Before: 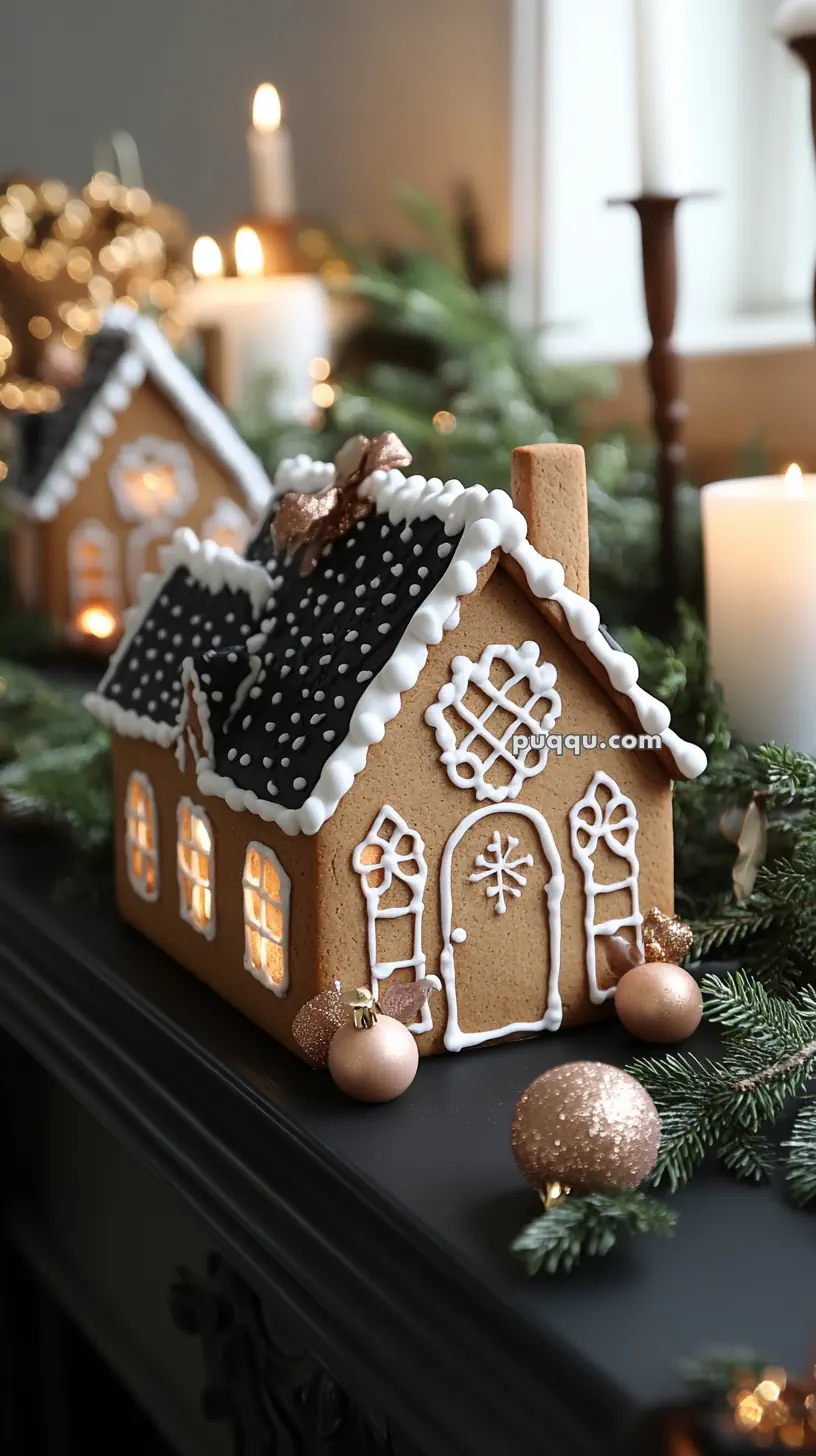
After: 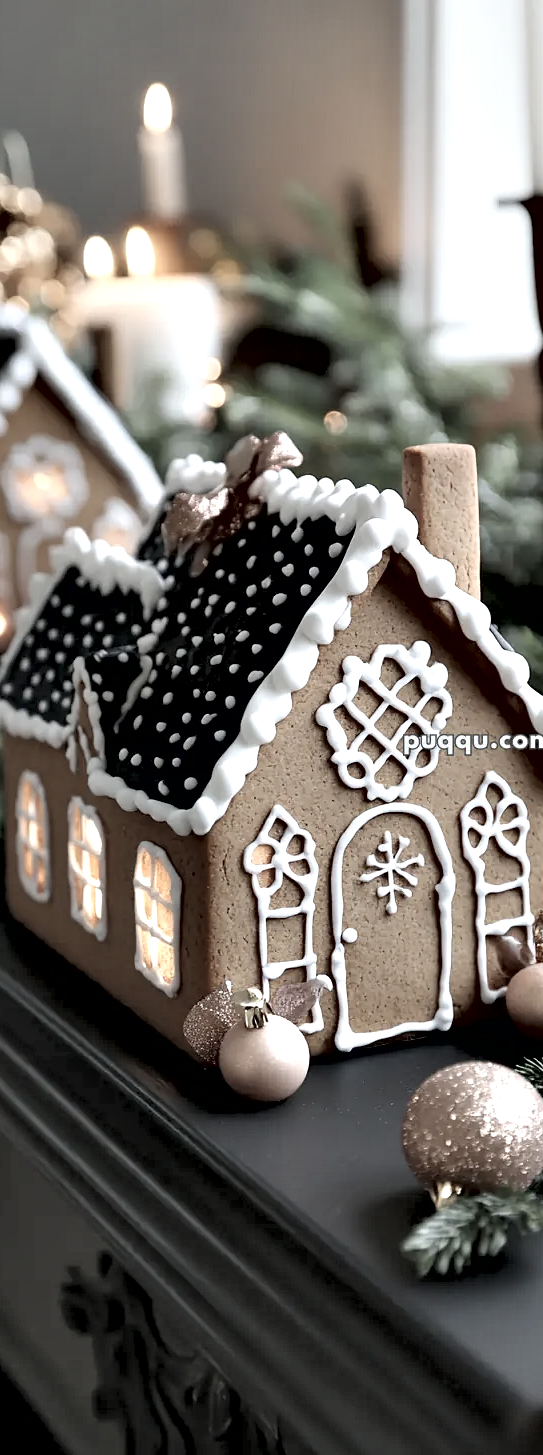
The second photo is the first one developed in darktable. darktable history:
tone equalizer: -8 EV 0.288 EV, -7 EV 0.377 EV, -6 EV 0.412 EV, -5 EV 0.222 EV, -3 EV -0.244 EV, -2 EV -0.425 EV, -1 EV -0.393 EV, +0 EV -0.248 EV
contrast equalizer: octaves 7, y [[0.627 ×6], [0.563 ×6], [0 ×6], [0 ×6], [0 ×6]]
crop and rotate: left 13.371%, right 19.974%
contrast brightness saturation: brightness 0.181, saturation -0.507
